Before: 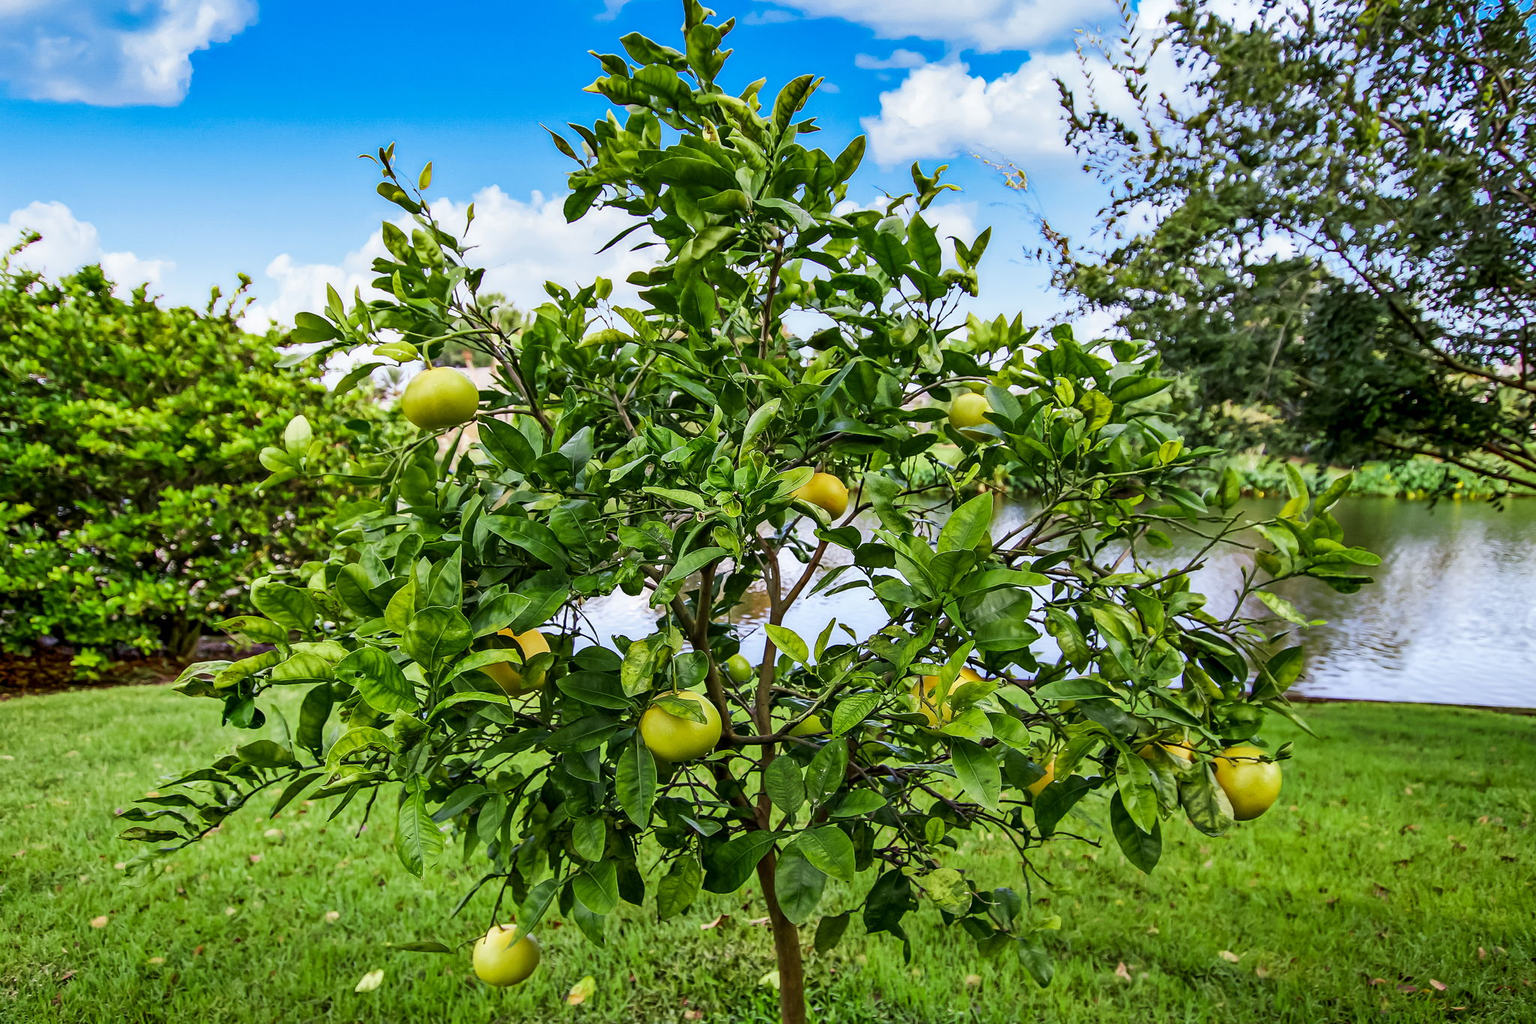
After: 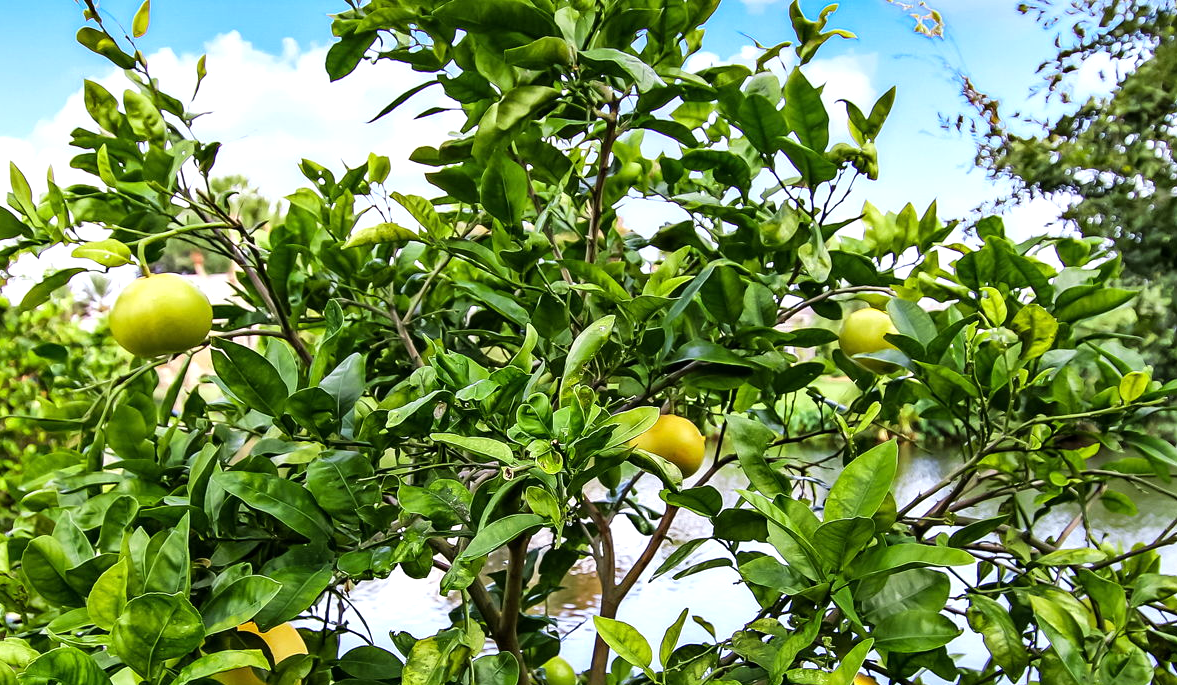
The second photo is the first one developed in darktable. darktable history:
tone equalizer: -8 EV -0.438 EV, -7 EV -0.377 EV, -6 EV -0.311 EV, -5 EV -0.209 EV, -3 EV 0.203 EV, -2 EV 0.332 EV, -1 EV 0.406 EV, +0 EV 0.432 EV
crop: left 20.842%, top 15.821%, right 21.639%, bottom 33.963%
